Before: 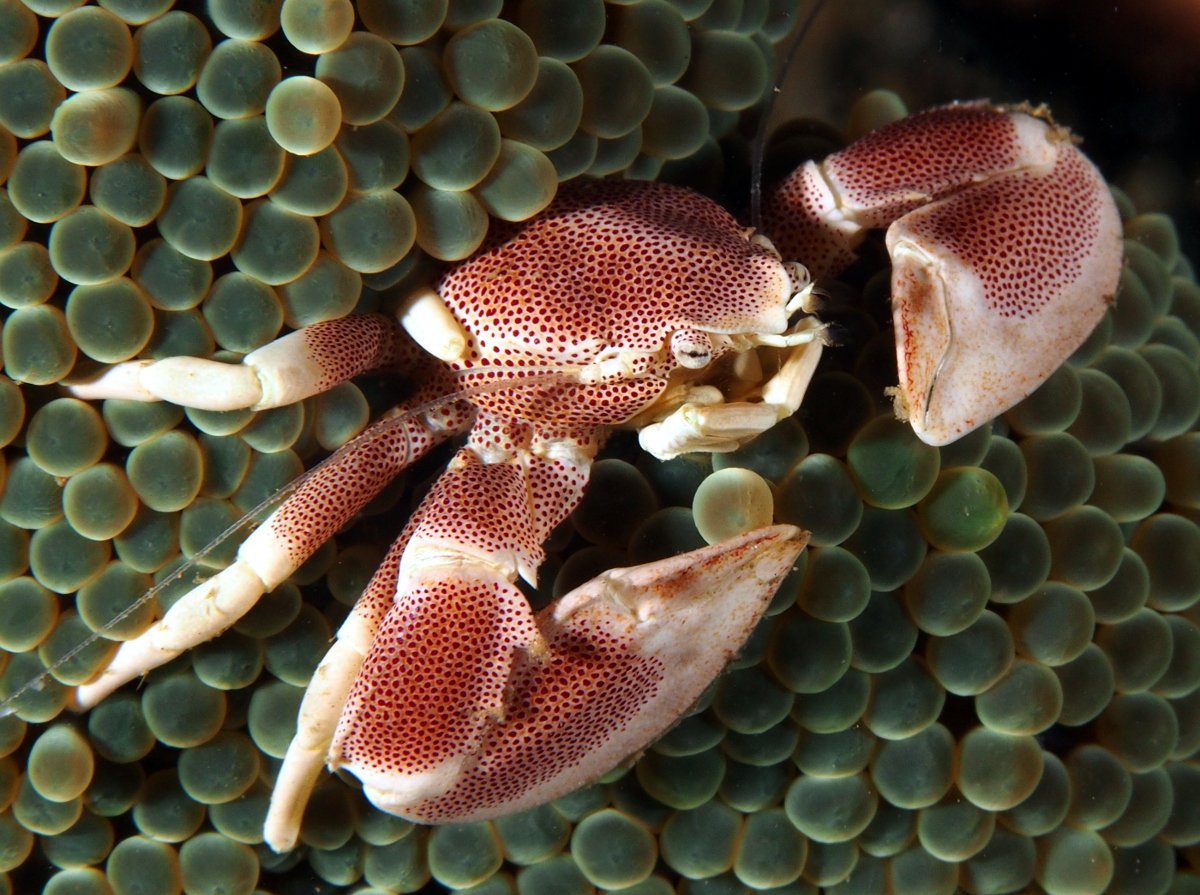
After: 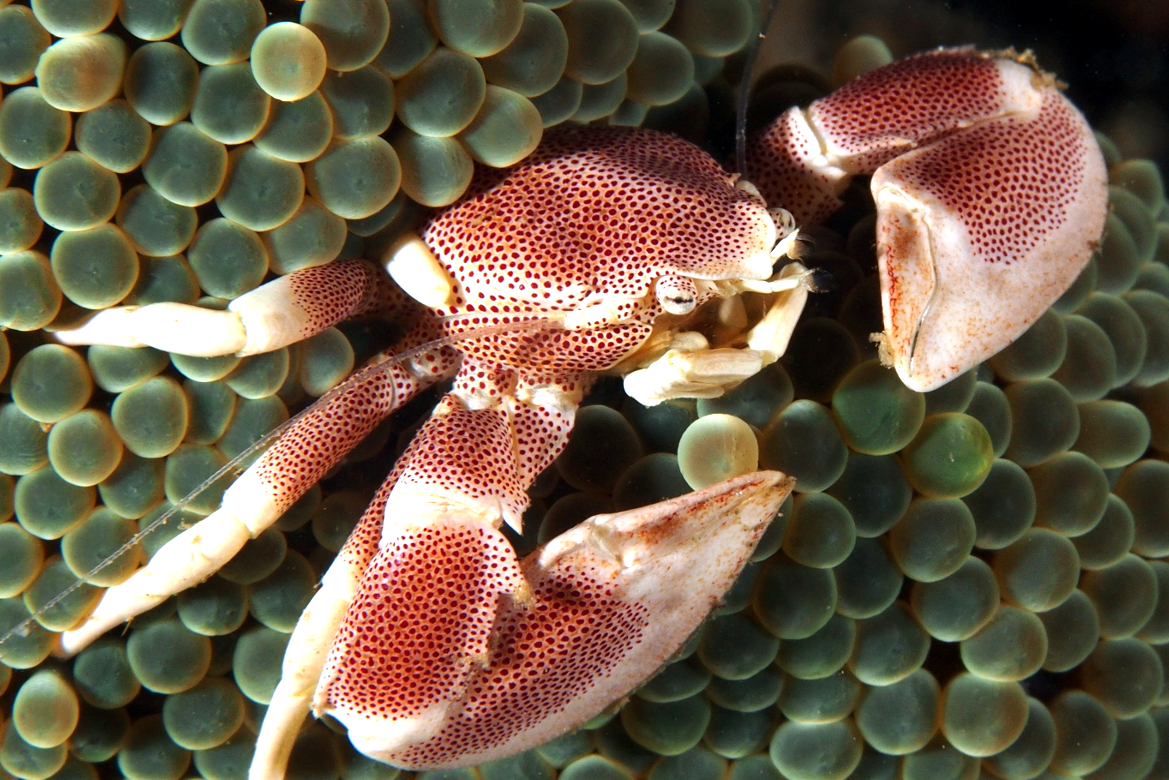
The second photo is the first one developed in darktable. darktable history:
crop: left 1.298%, top 6.113%, right 1.262%, bottom 6.668%
exposure: exposure 0.568 EV, compensate highlight preservation false
